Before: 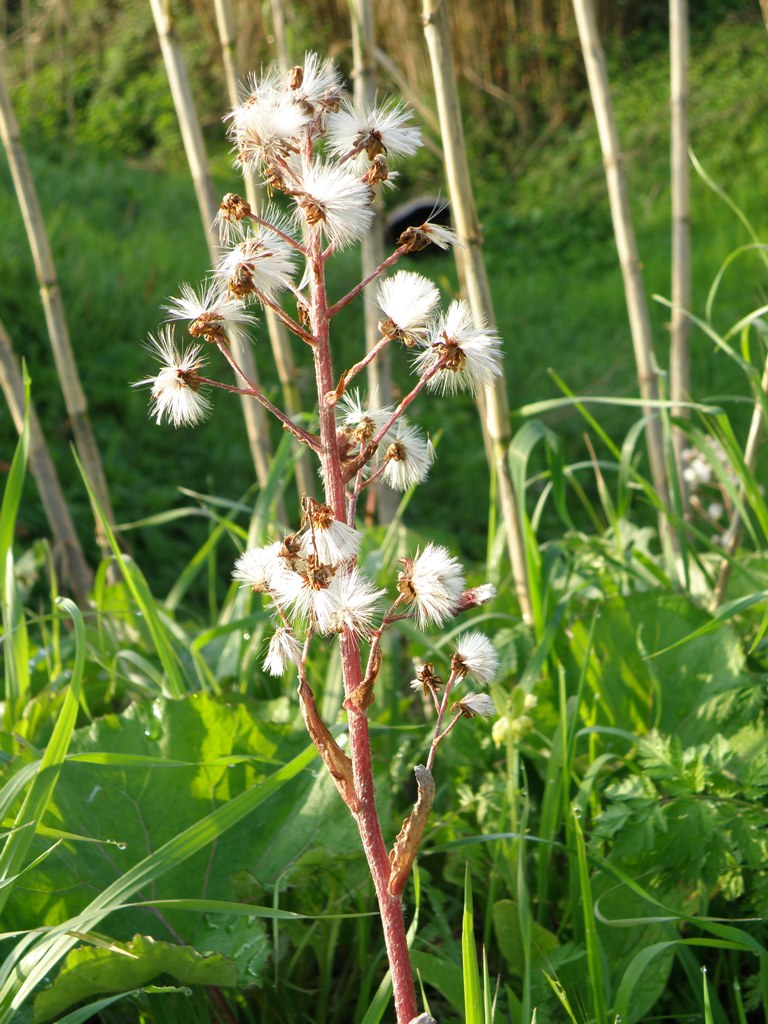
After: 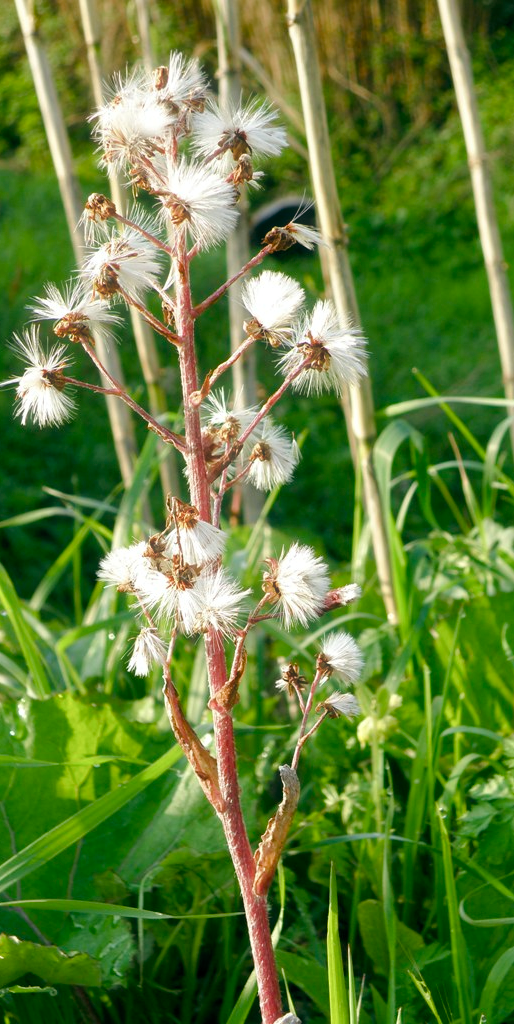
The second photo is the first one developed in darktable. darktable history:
haze removal: strength -0.095, compatibility mode true, adaptive false
color balance rgb: power › luminance -9.088%, global offset › luminance -0.347%, global offset › chroma 0.107%, global offset › hue 165.79°, perceptual saturation grading › global saturation 0.732%, perceptual saturation grading › highlights -8.897%, perceptual saturation grading › mid-tones 18.241%, perceptual saturation grading › shadows 28.483%, perceptual brilliance grading › mid-tones 10.254%, perceptual brilliance grading › shadows 15.415%
crop and rotate: left 17.693%, right 15.353%
